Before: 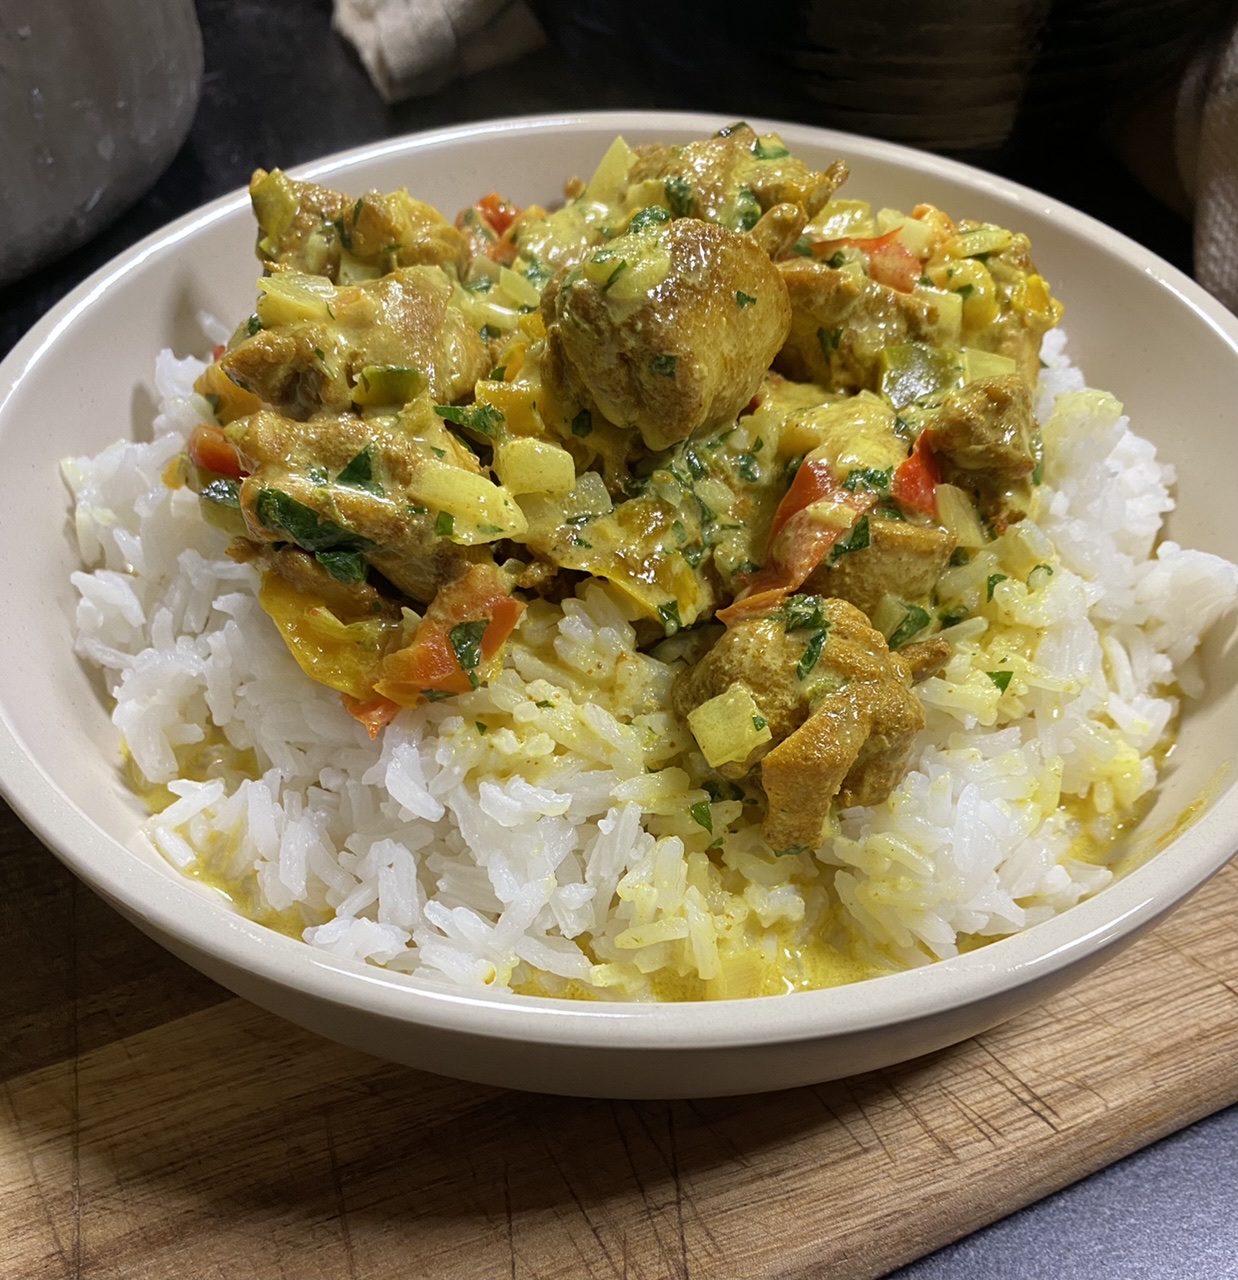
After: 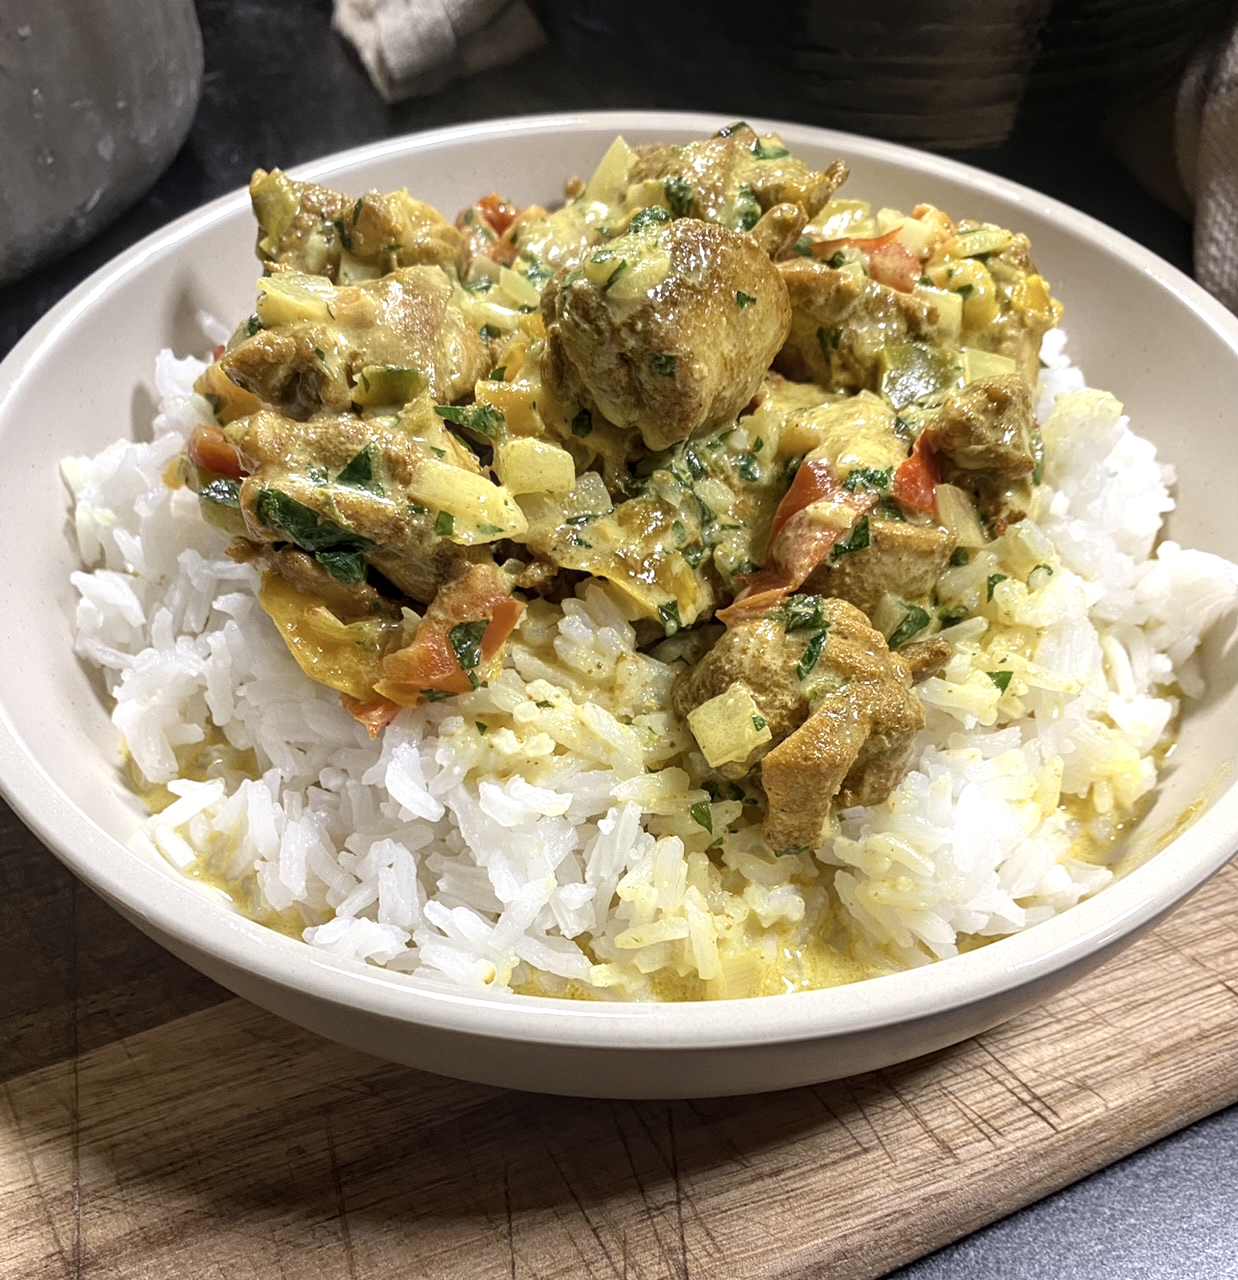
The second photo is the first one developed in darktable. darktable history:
contrast brightness saturation: contrast 0.1, saturation -0.36
exposure: exposure 0.496 EV, compensate highlight preservation false
local contrast: on, module defaults
